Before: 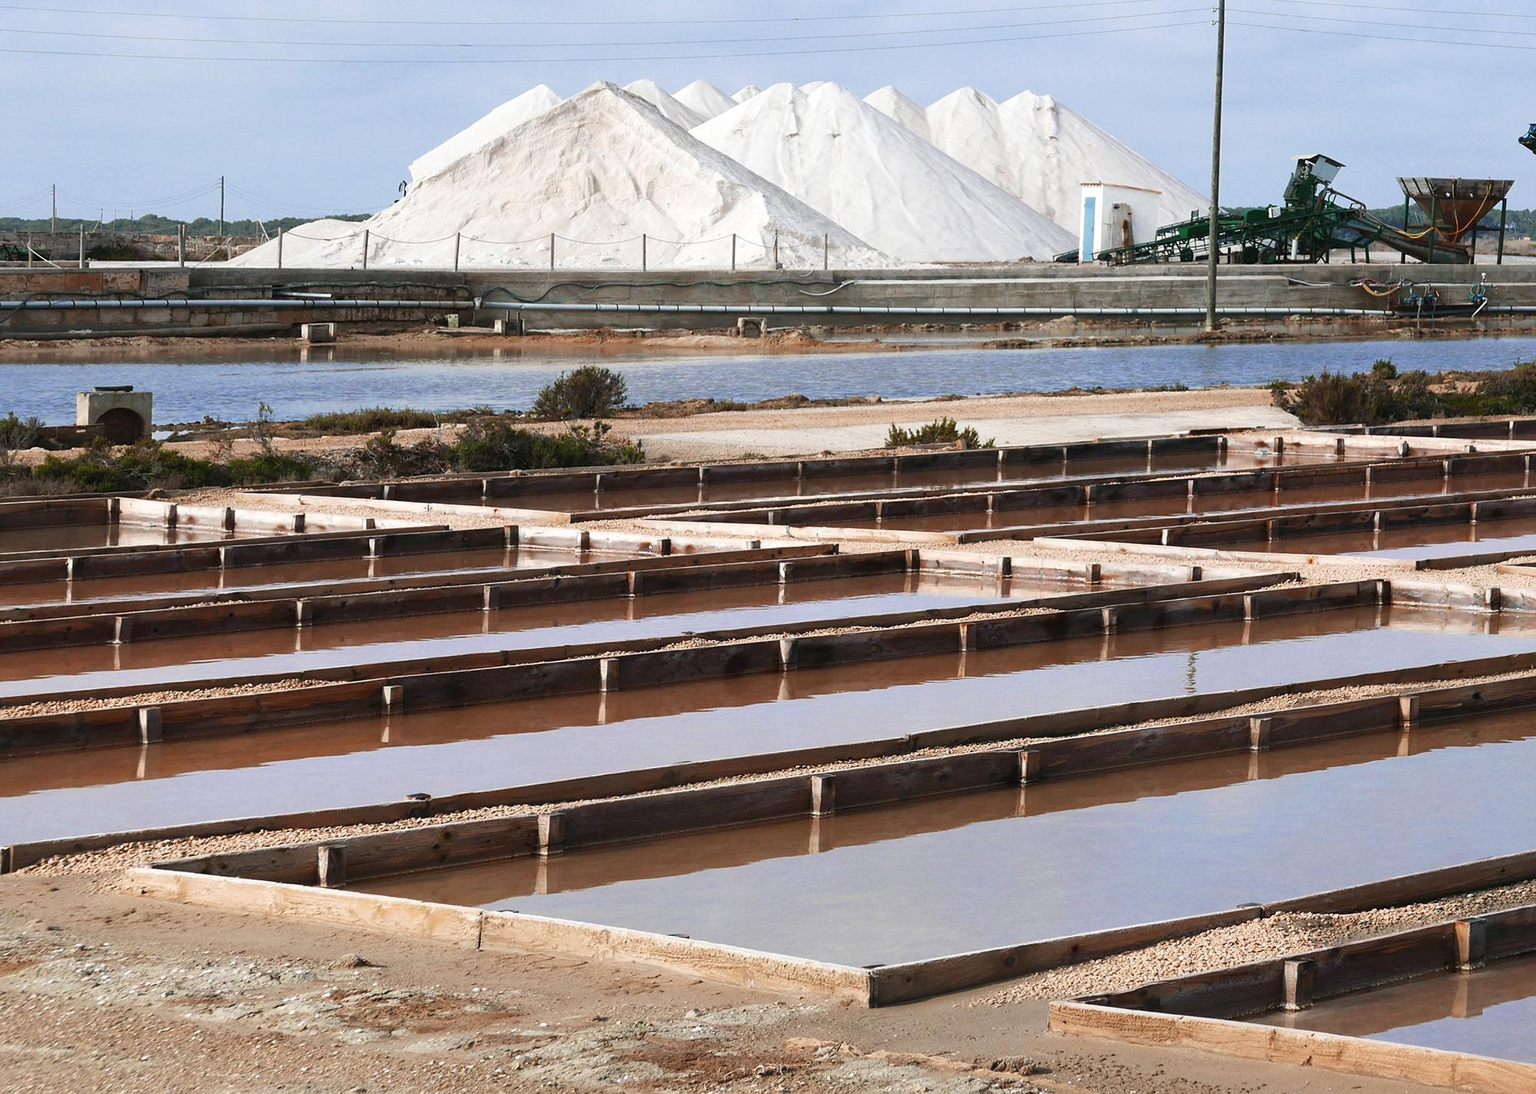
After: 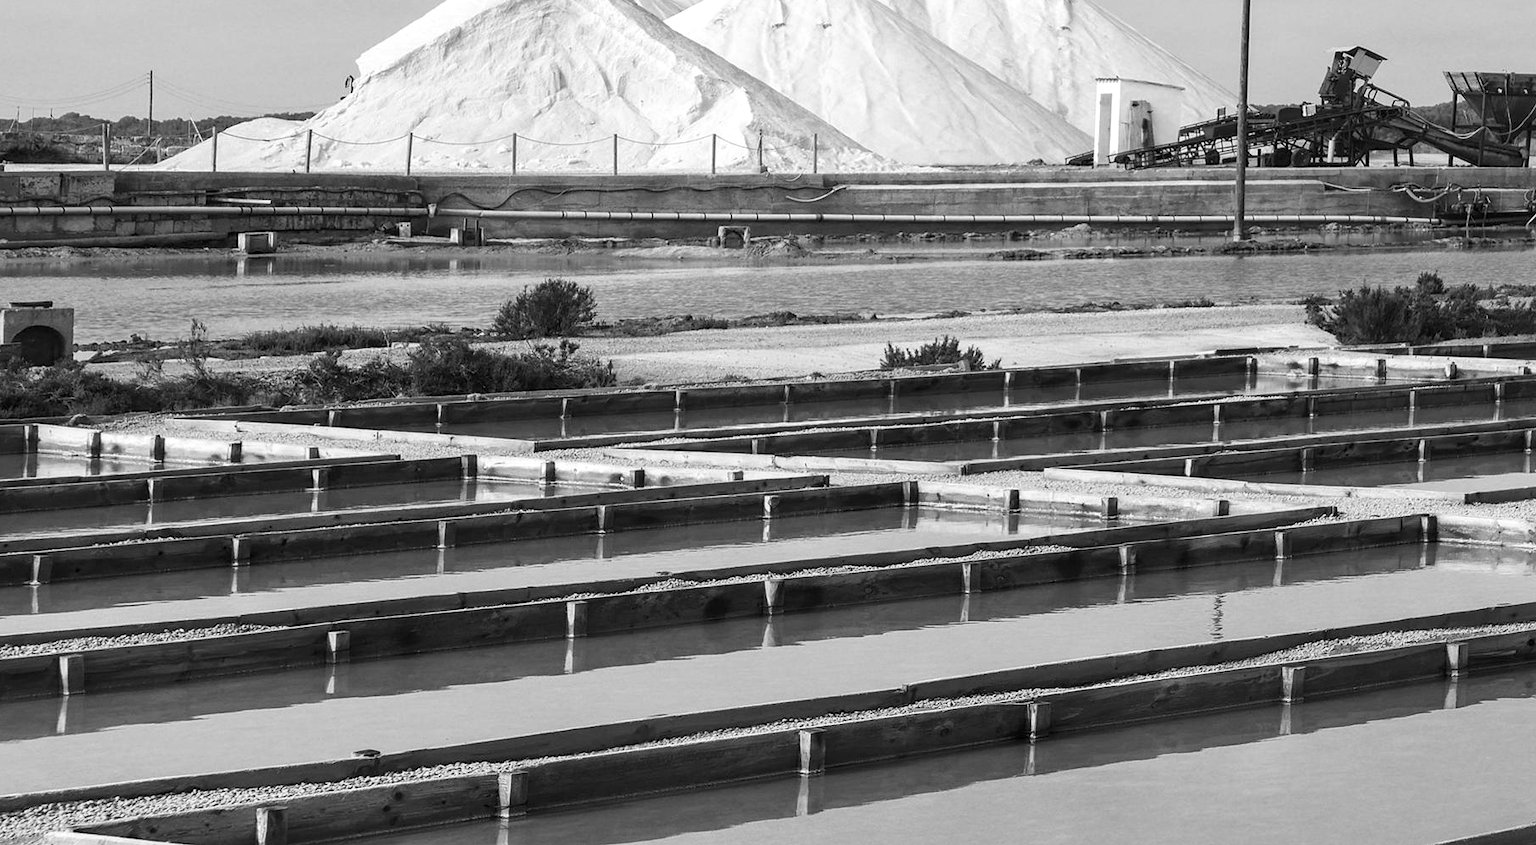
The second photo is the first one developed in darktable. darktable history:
tone equalizer: -8 EV 0.06 EV, smoothing diameter 25%, edges refinement/feathering 10, preserve details guided filter
crop: left 5.596%, top 10.314%, right 3.534%, bottom 19.395%
monochrome: on, module defaults
white balance: red 1.009, blue 1.027
local contrast: on, module defaults
color calibration: illuminant as shot in camera, x 0.358, y 0.373, temperature 4628.91 K
